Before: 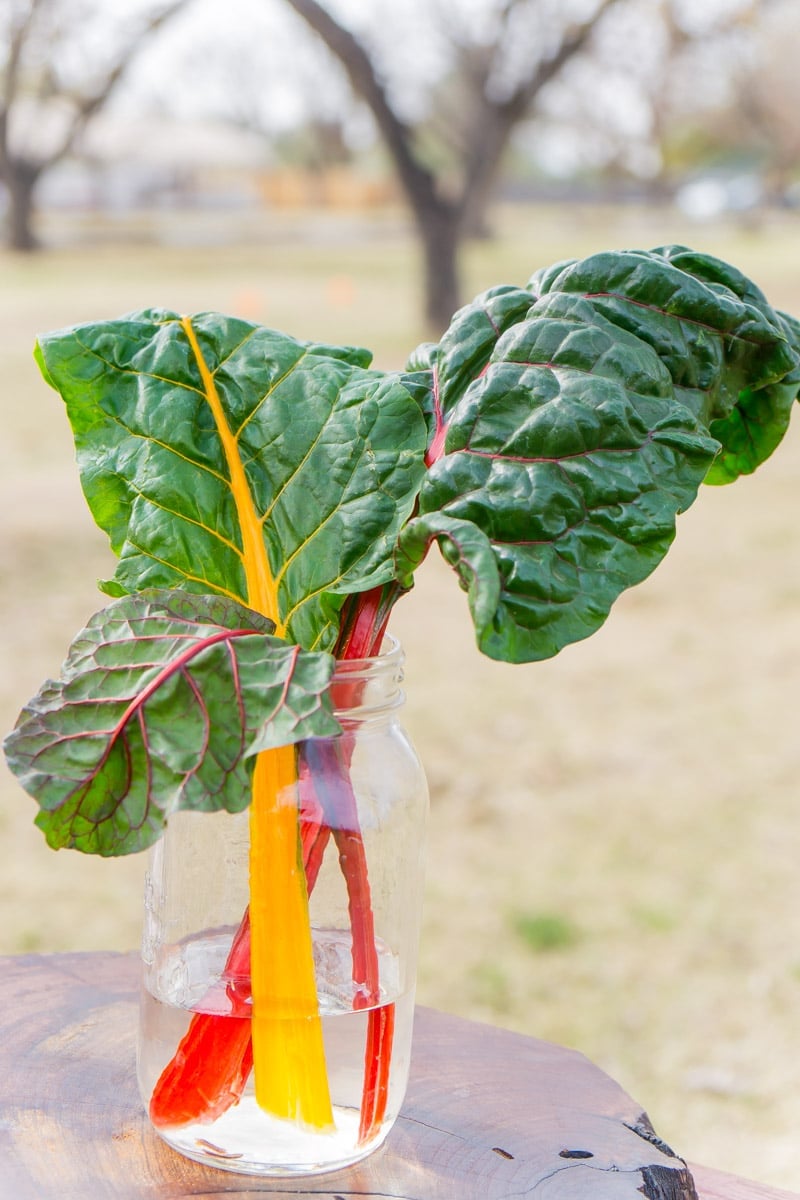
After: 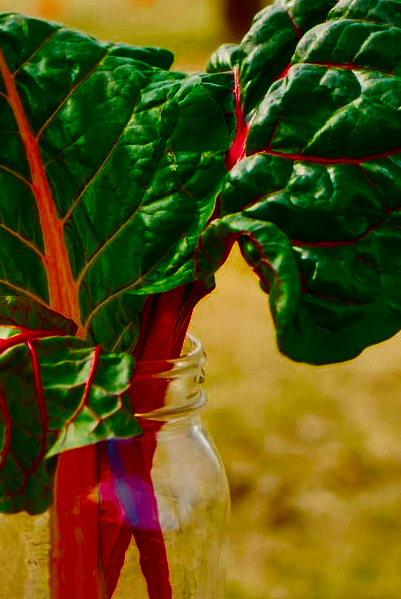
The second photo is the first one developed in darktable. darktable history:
crop: left 24.926%, top 24.996%, right 24.841%, bottom 25.061%
color zones: curves: ch0 [(0, 0.558) (0.143, 0.559) (0.286, 0.529) (0.429, 0.505) (0.571, 0.5) (0.714, 0.5) (0.857, 0.5) (1, 0.558)]; ch1 [(0, 0.469) (0.01, 0.469) (0.12, 0.446) (0.248, 0.469) (0.5, 0.5) (0.748, 0.5) (0.99, 0.469) (1, 0.469)]
color balance rgb: power › chroma 2.479%, power › hue 69.2°, highlights gain › chroma 0.178%, highlights gain › hue 332.23°, linear chroma grading › global chroma 1.67%, linear chroma grading › mid-tones -0.613%, perceptual saturation grading › global saturation 40.859%, saturation formula JzAzBz (2021)
contrast brightness saturation: brightness -0.999, saturation 1
shadows and highlights: shadows 47.14, highlights -40.8, soften with gaussian
local contrast: highlights 100%, shadows 97%, detail 120%, midtone range 0.2
